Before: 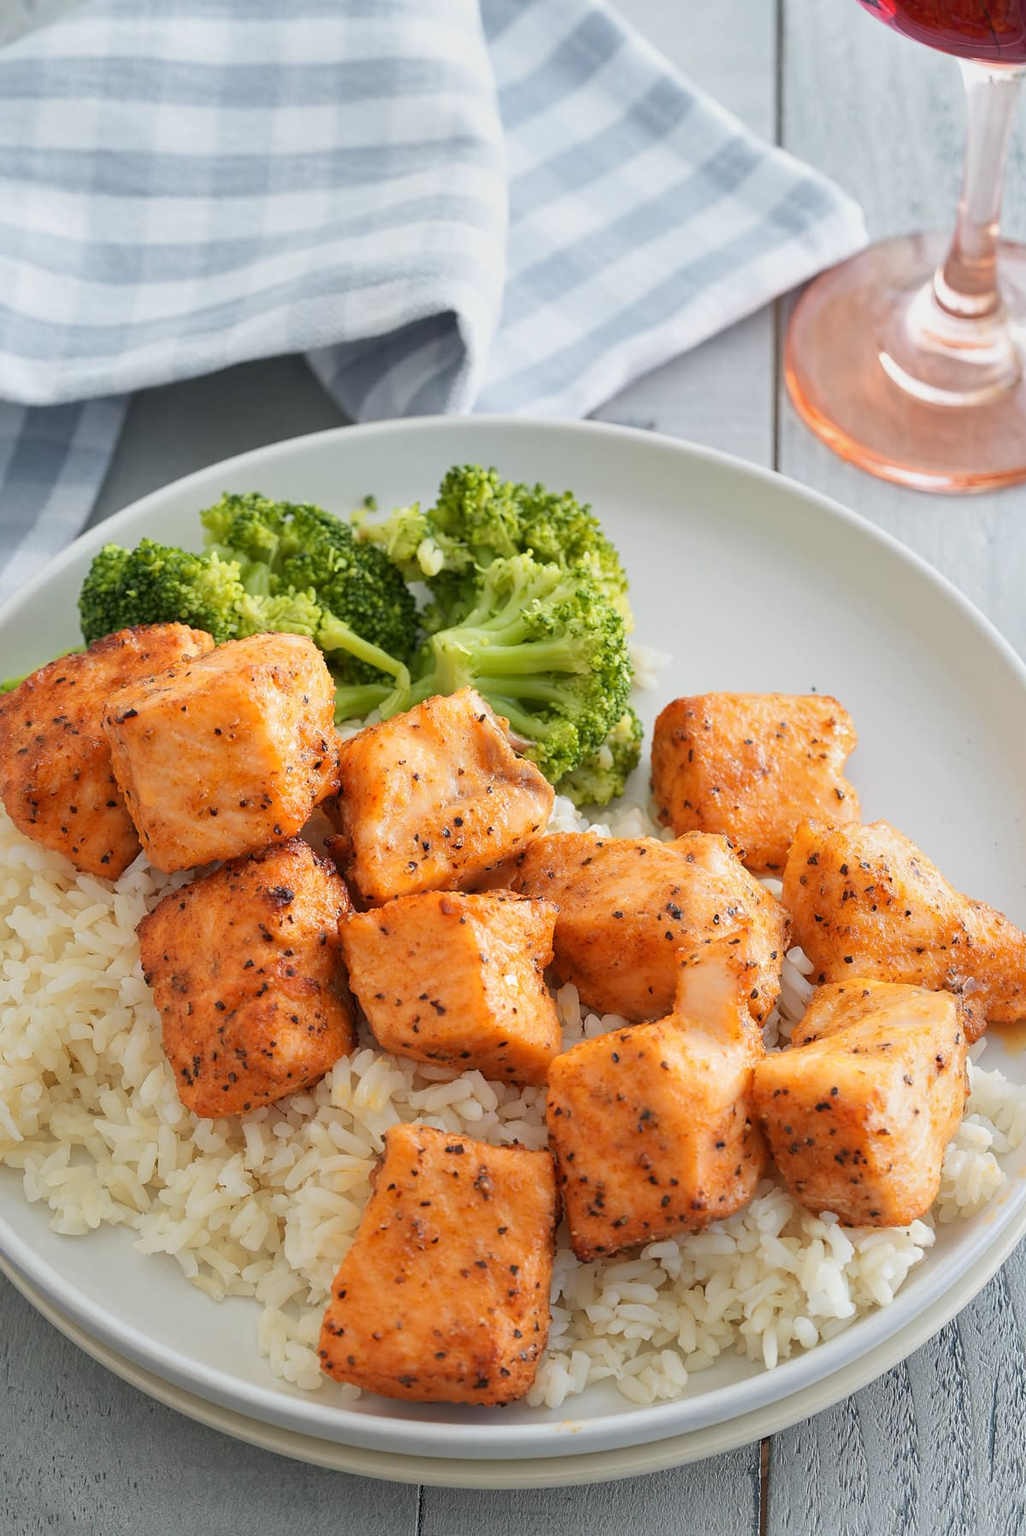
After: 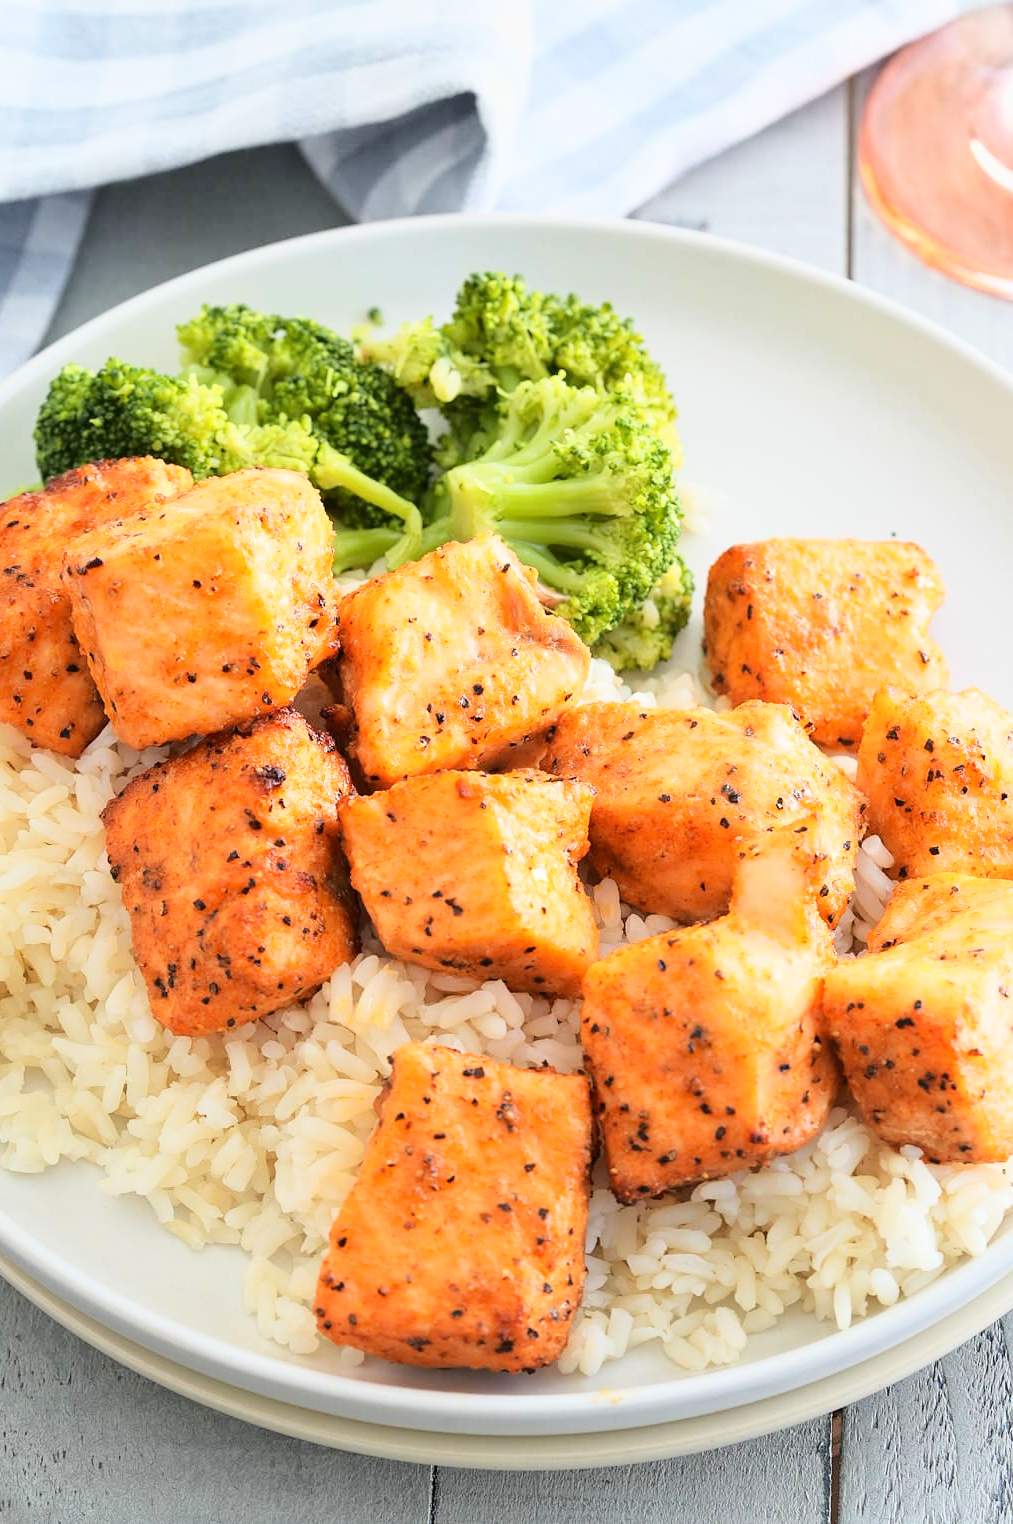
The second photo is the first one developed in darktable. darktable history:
base curve: curves: ch0 [(0, 0) (0.028, 0.03) (0.121, 0.232) (0.46, 0.748) (0.859, 0.968) (1, 1)]
crop and rotate: left 4.846%, top 15.145%, right 10.692%
